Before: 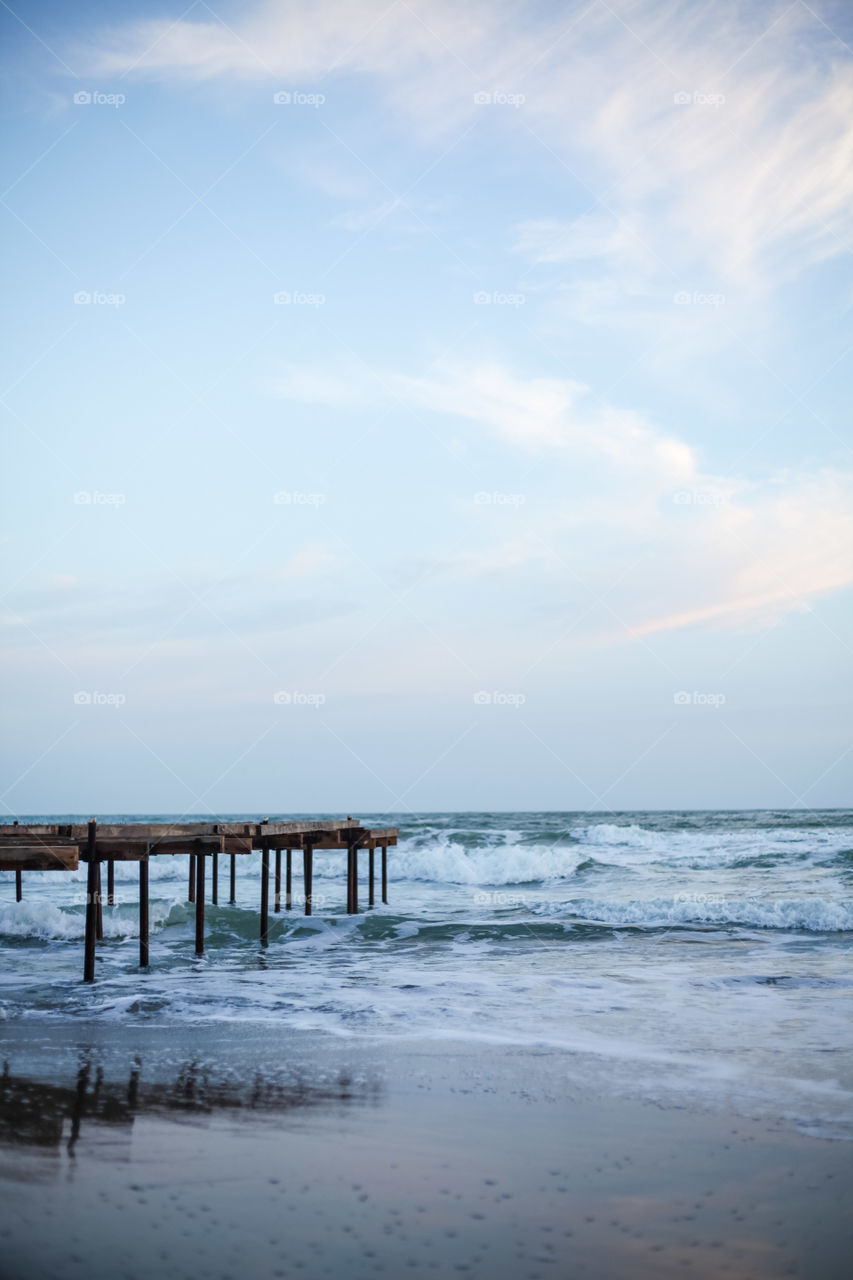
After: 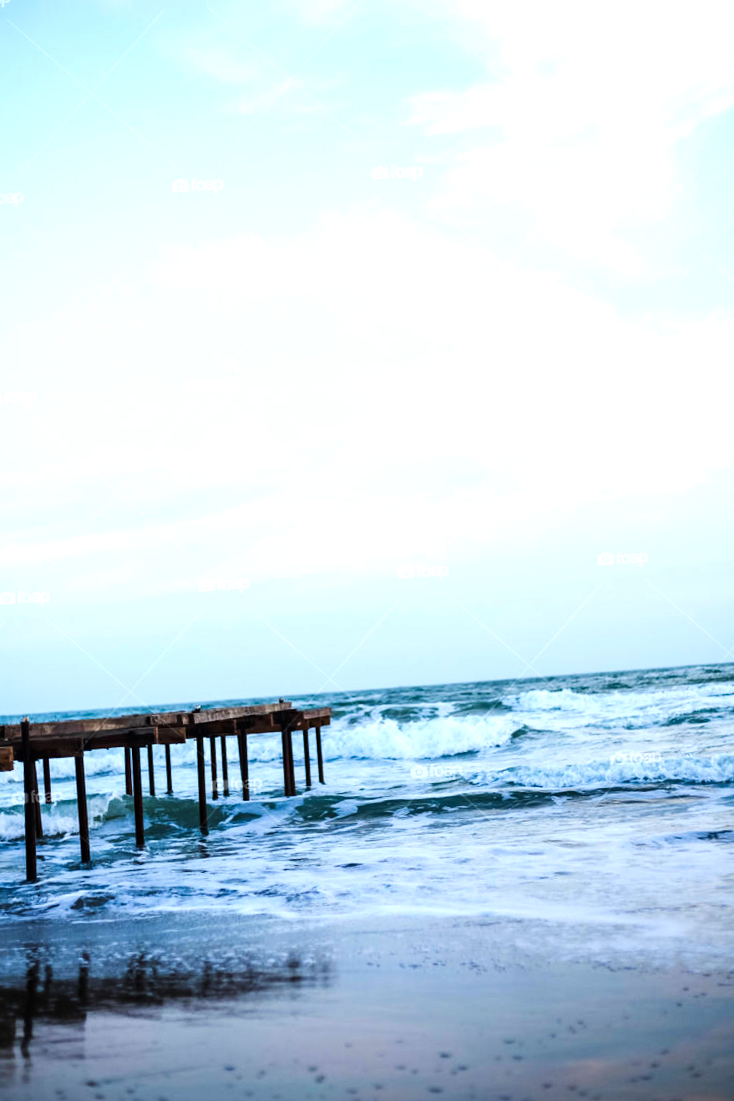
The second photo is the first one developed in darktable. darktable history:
color correction: highlights b* 0.005, saturation 1.35
crop and rotate: angle 3.74°, left 5.599%, top 5.686%
tone curve: curves: ch0 [(0, 0) (0.227, 0.17) (0.766, 0.774) (1, 1)]; ch1 [(0, 0) (0.114, 0.127) (0.437, 0.452) (0.498, 0.498) (0.529, 0.541) (0.579, 0.589) (1, 1)]; ch2 [(0, 0) (0.233, 0.259) (0.493, 0.492) (0.587, 0.573) (1, 1)], preserve colors none
exposure: black level correction 0.001, compensate exposure bias true, compensate highlight preservation false
tone equalizer: -8 EV -0.783 EV, -7 EV -0.709 EV, -6 EV -0.598 EV, -5 EV -0.372 EV, -3 EV 0.369 EV, -2 EV 0.6 EV, -1 EV 0.683 EV, +0 EV 0.741 EV, edges refinement/feathering 500, mask exposure compensation -1.57 EV, preserve details no
